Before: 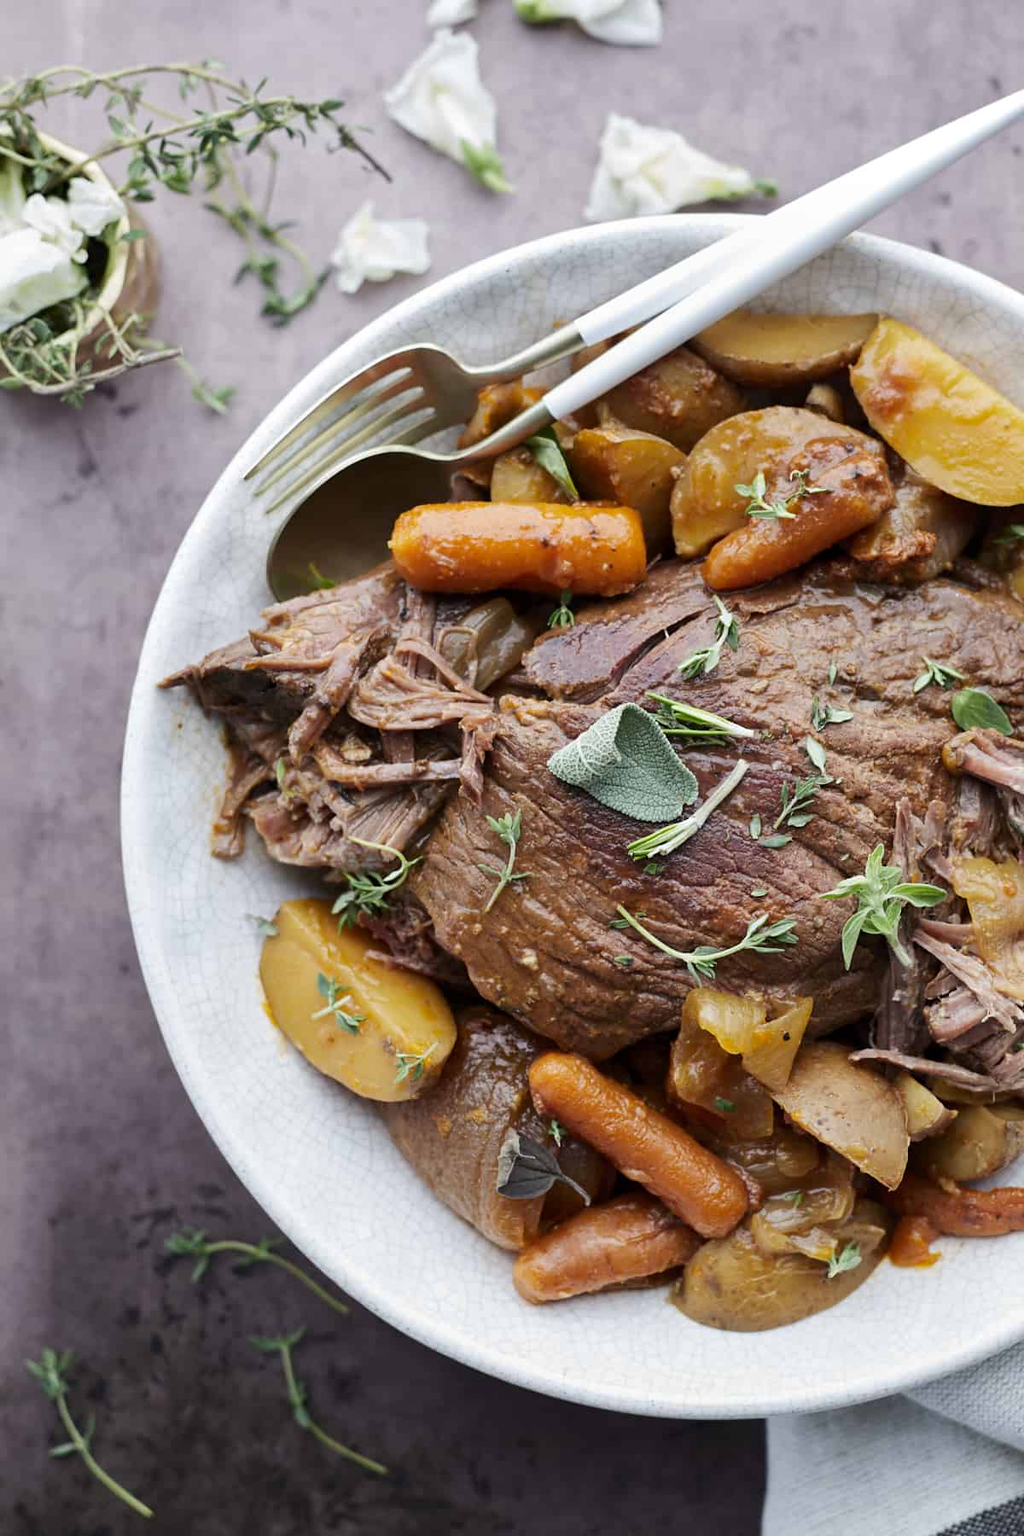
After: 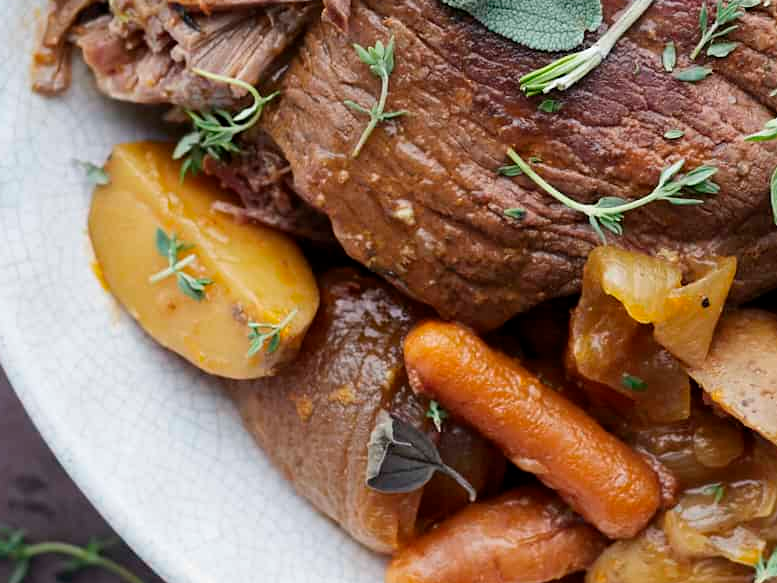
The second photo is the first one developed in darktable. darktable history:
crop: left 18.055%, top 50.674%, right 17.12%, bottom 16.892%
